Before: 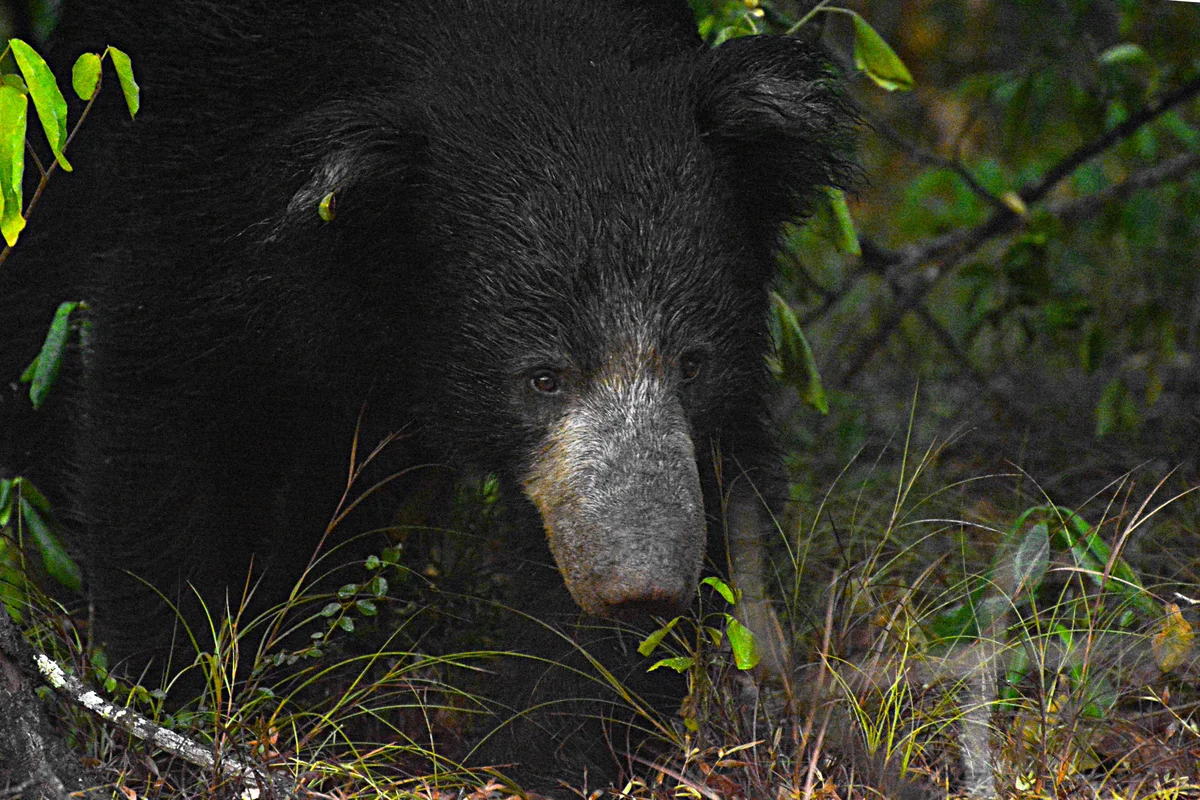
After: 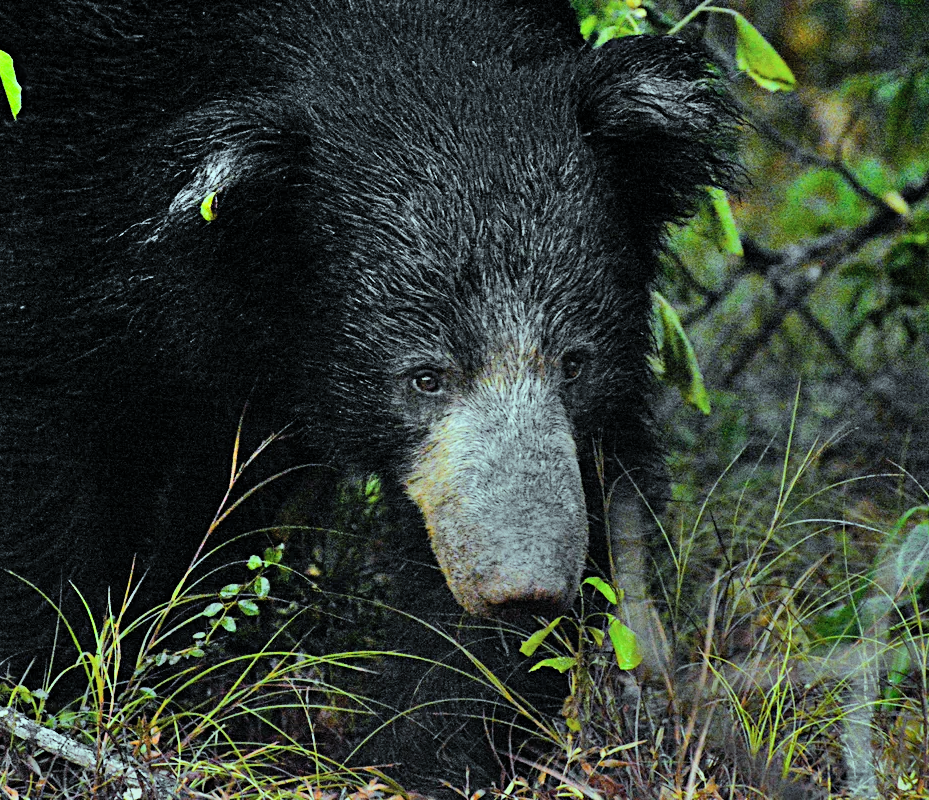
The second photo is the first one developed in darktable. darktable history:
filmic rgb: middle gray luminance 18.42%, black relative exposure -9 EV, white relative exposure 3.75 EV, threshold 6 EV, target black luminance 0%, hardness 4.85, latitude 67.35%, contrast 0.955, highlights saturation mix 20%, shadows ↔ highlights balance 21.36%, add noise in highlights 0, preserve chrominance luminance Y, color science v3 (2019), use custom middle-gray values true, iterations of high-quality reconstruction 0, contrast in highlights soft, enable highlight reconstruction true
color balance: mode lift, gamma, gain (sRGB), lift [0.997, 0.979, 1.021, 1.011], gamma [1, 1.084, 0.916, 0.998], gain [1, 0.87, 1.13, 1.101], contrast 4.55%, contrast fulcrum 38.24%, output saturation 104.09%
crop: left 9.88%, right 12.664%
shadows and highlights: shadows 60, soften with gaussian
